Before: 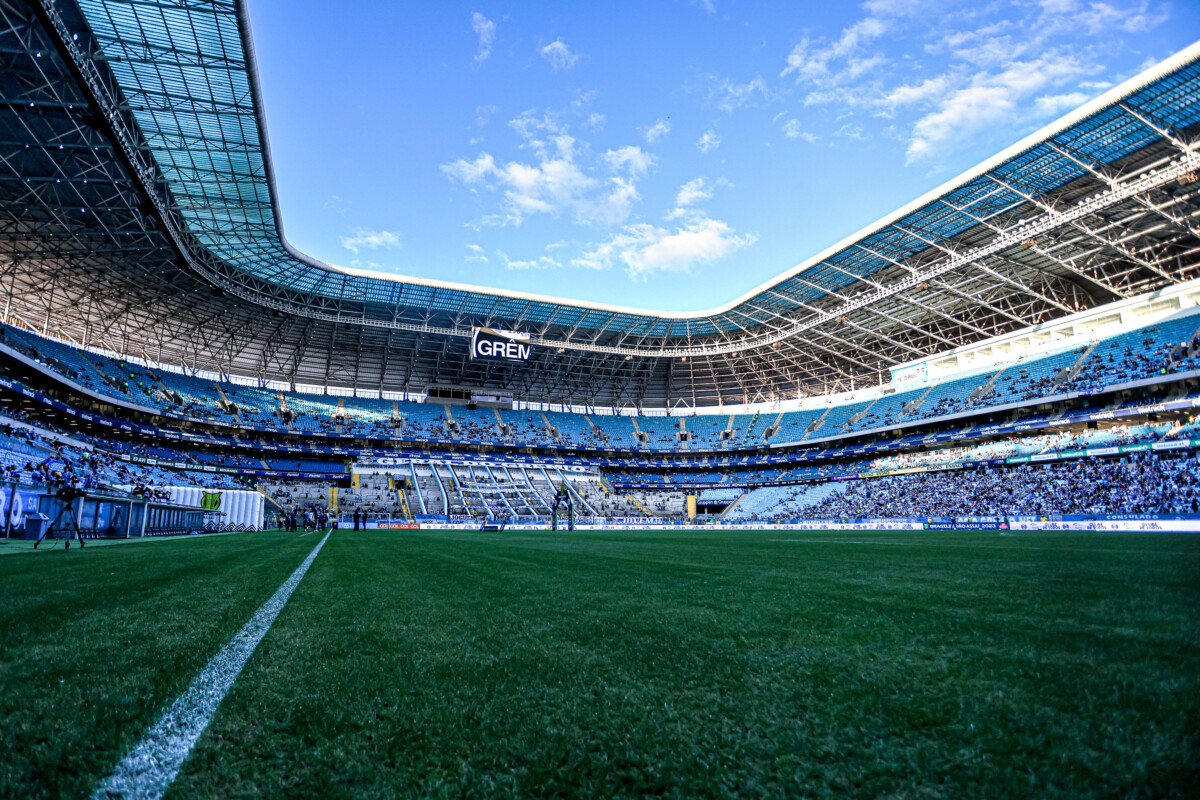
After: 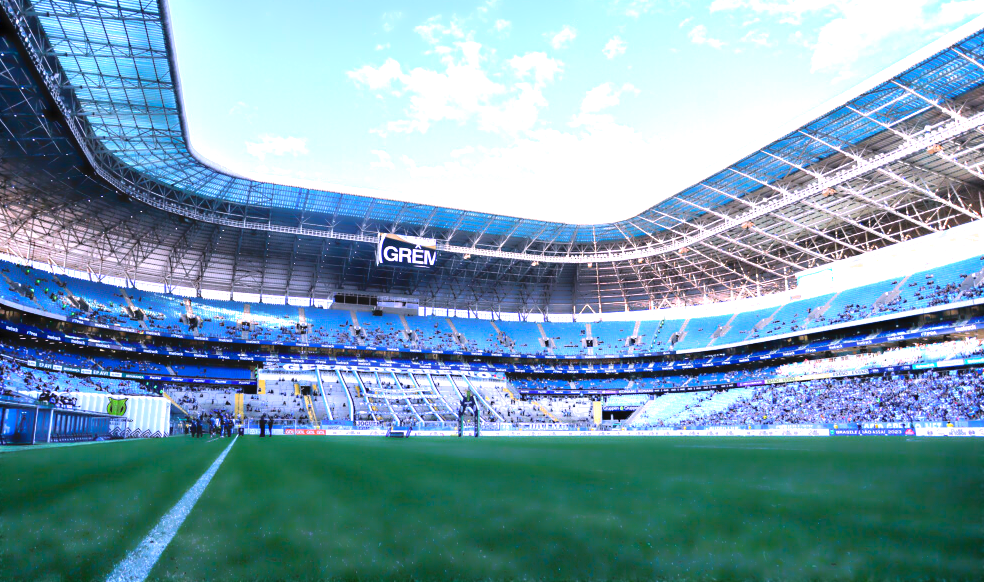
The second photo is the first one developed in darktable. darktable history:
exposure: black level correction 0, exposure 1.1 EV, compensate exposure bias true, compensate highlight preservation false
crop: left 7.856%, top 11.836%, right 10.12%, bottom 15.387%
tone equalizer: on, module defaults
lowpass: radius 4, soften with bilateral filter, unbound 0
local contrast: mode bilateral grid, contrast 20, coarseness 50, detail 120%, midtone range 0.2
white balance: red 1.066, blue 1.119
